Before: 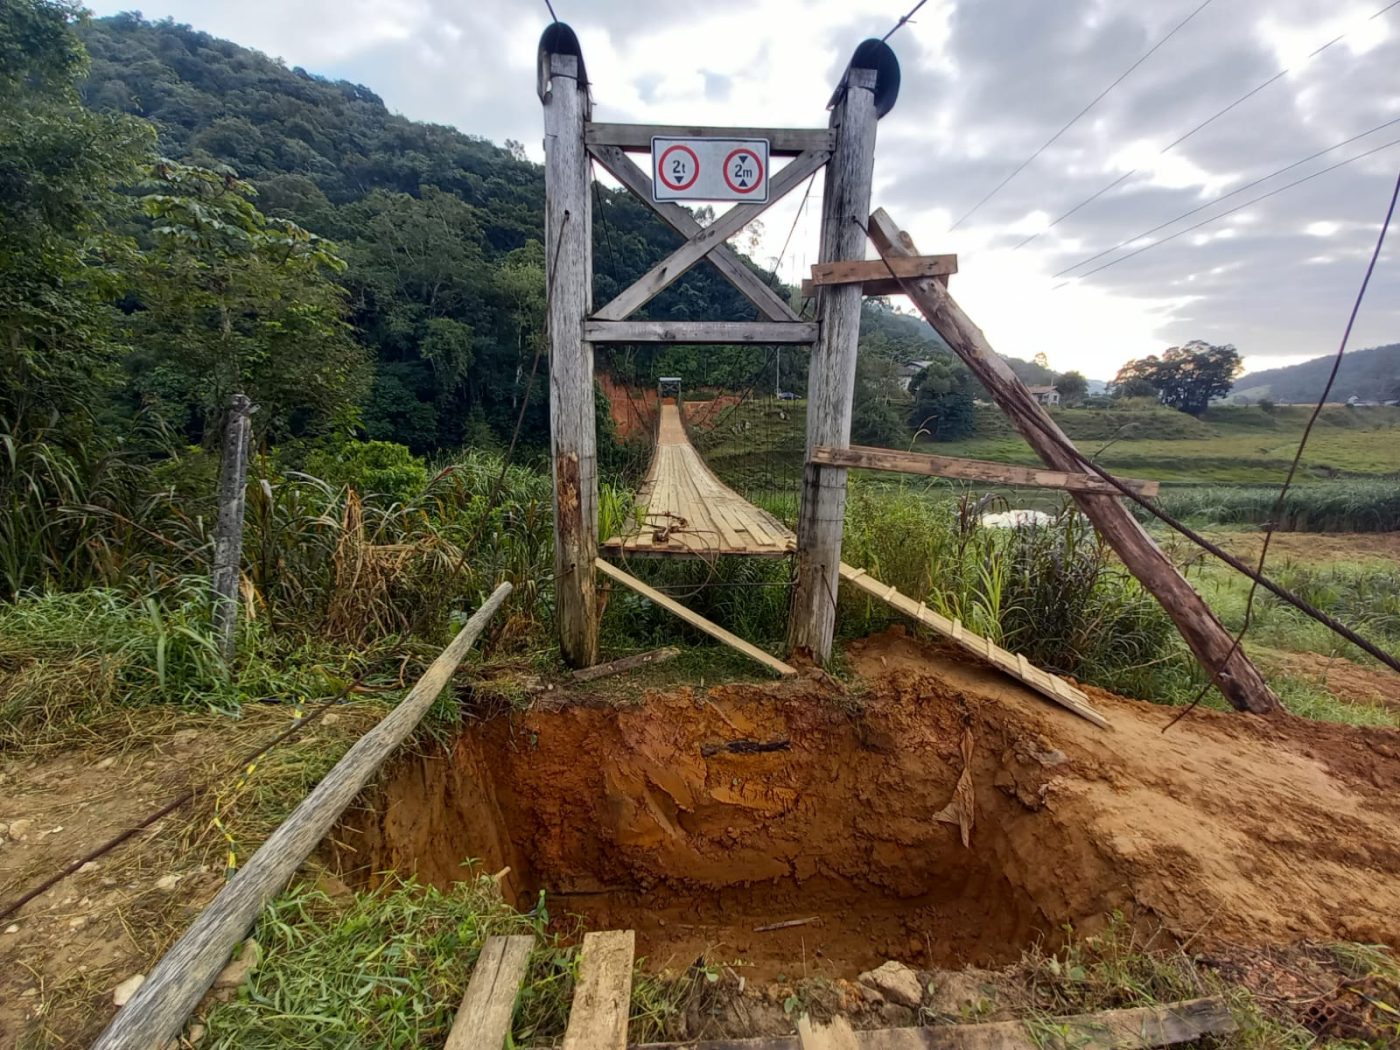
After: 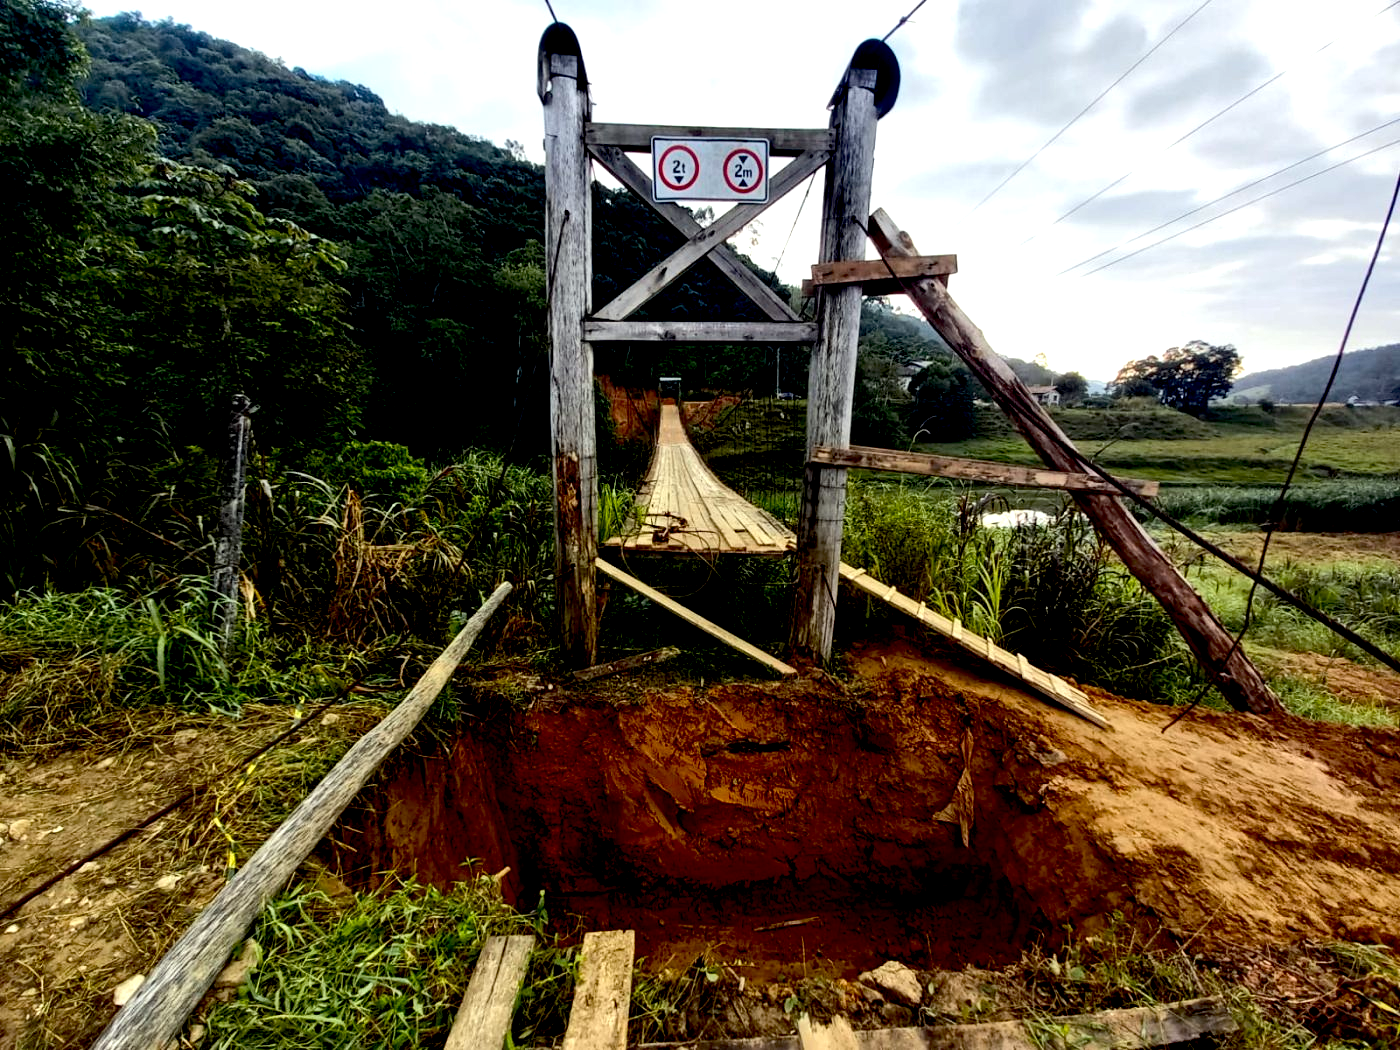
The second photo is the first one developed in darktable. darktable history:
tone equalizer: -8 EV -0.75 EV, -7 EV -0.7 EV, -6 EV -0.6 EV, -5 EV -0.4 EV, -3 EV 0.4 EV, -2 EV 0.6 EV, -1 EV 0.7 EV, +0 EV 0.75 EV, edges refinement/feathering 500, mask exposure compensation -1.57 EV, preserve details no
exposure: black level correction 0.047, exposure 0.013 EV, compensate highlight preservation false
color correction: highlights a* -2.68, highlights b* 2.57
